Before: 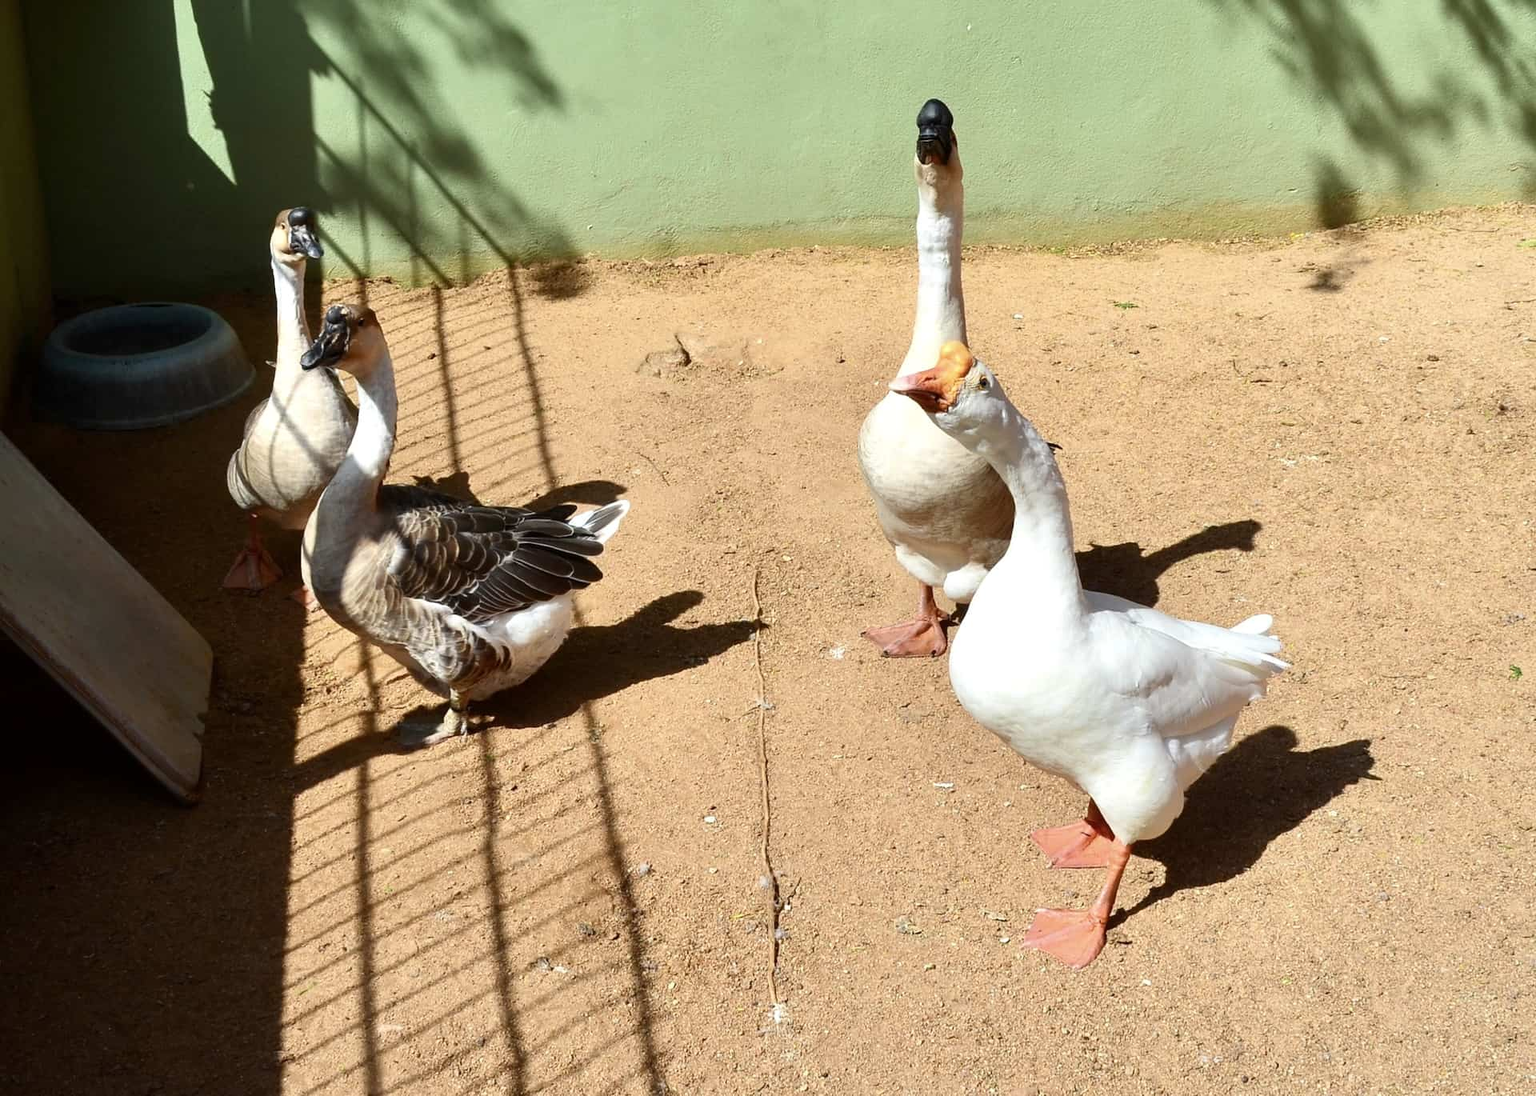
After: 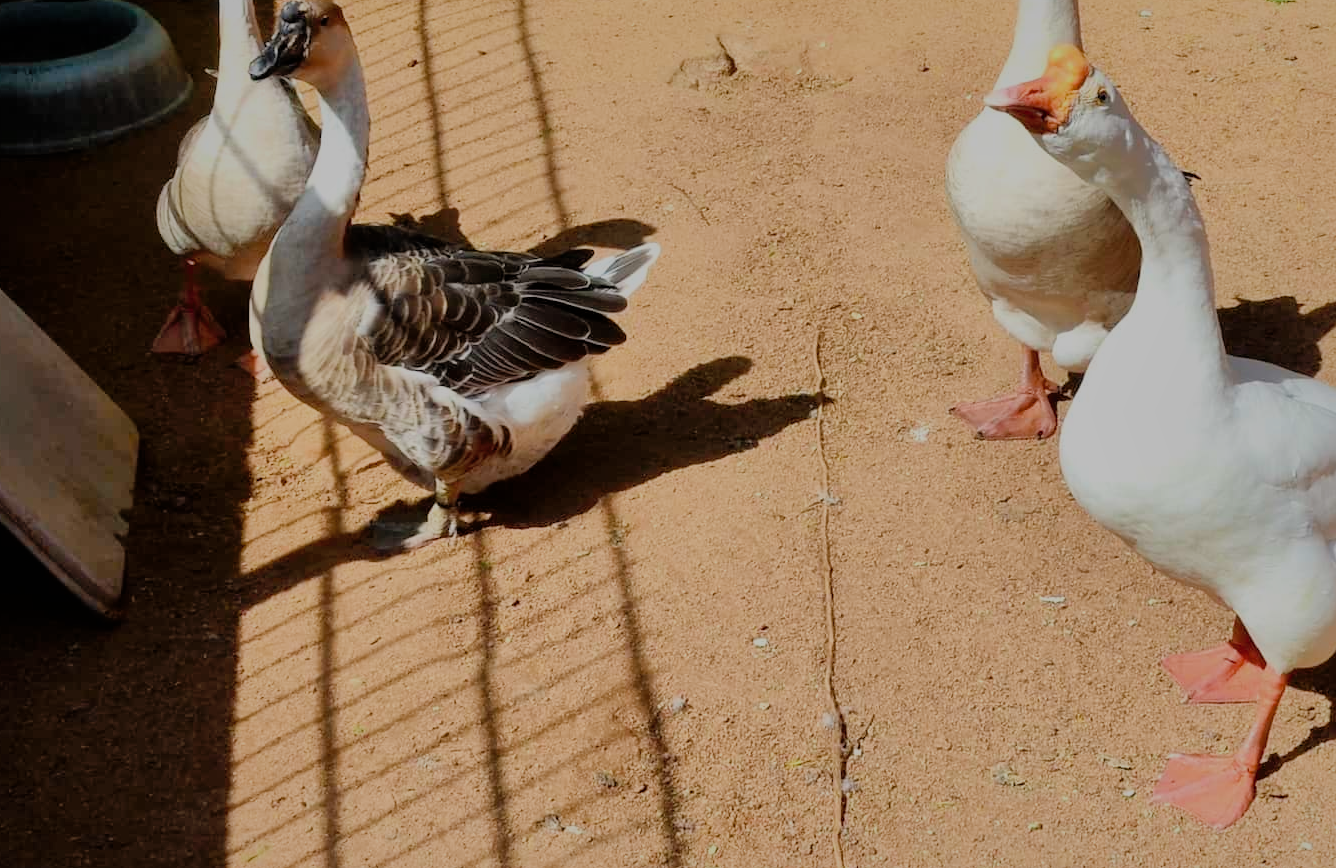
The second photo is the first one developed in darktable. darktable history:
crop: left 6.619%, top 27.924%, right 23.752%, bottom 8.662%
shadows and highlights: highlights -60.04
filmic rgb: black relative exposure -7.12 EV, white relative exposure 5.39 EV, hardness 3.02, iterations of high-quality reconstruction 10
